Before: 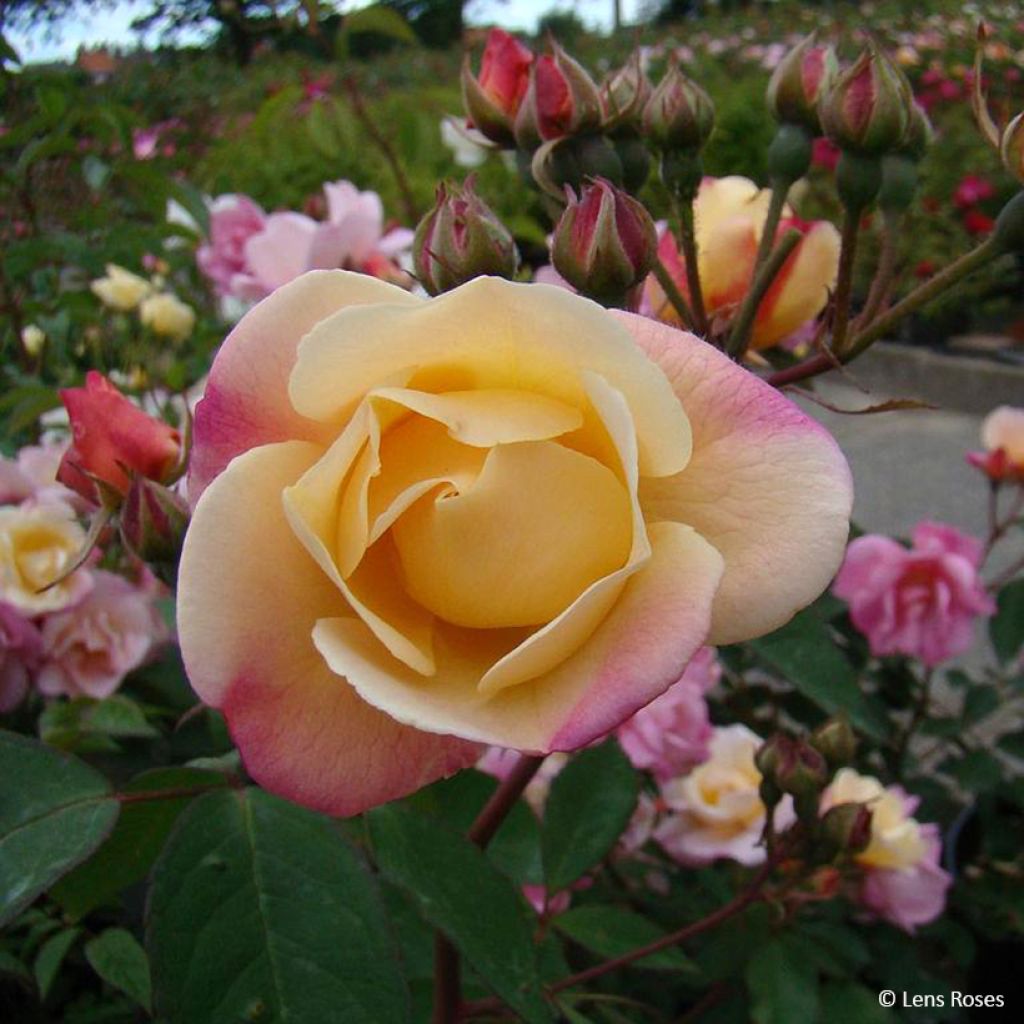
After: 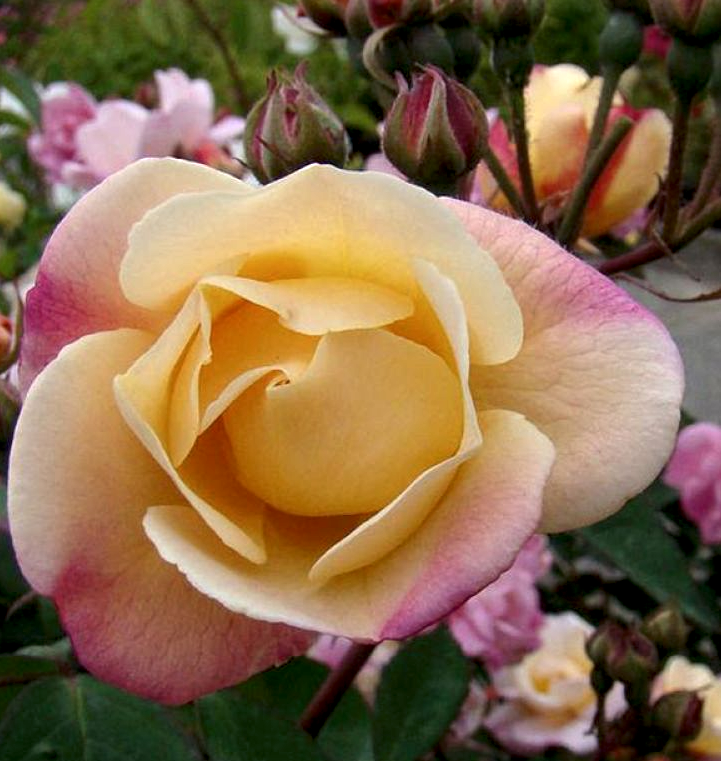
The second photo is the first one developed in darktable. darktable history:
crop and rotate: left 16.553%, top 10.977%, right 13.002%, bottom 14.642%
local contrast: highlights 147%, shadows 126%, detail 139%, midtone range 0.257
